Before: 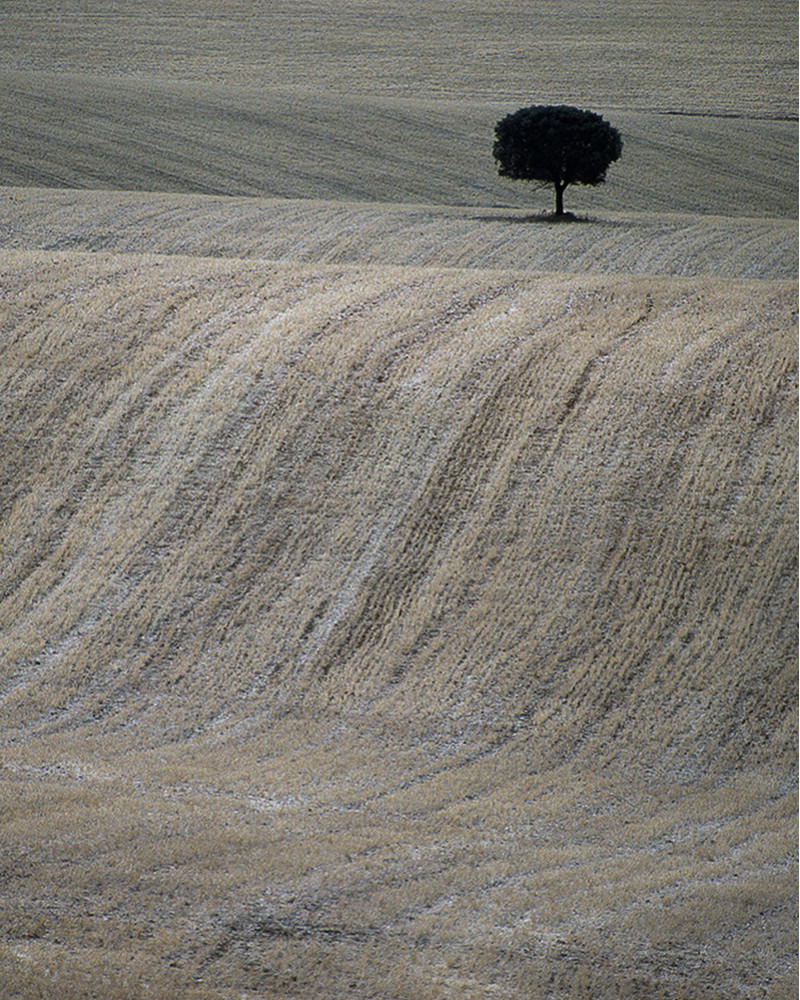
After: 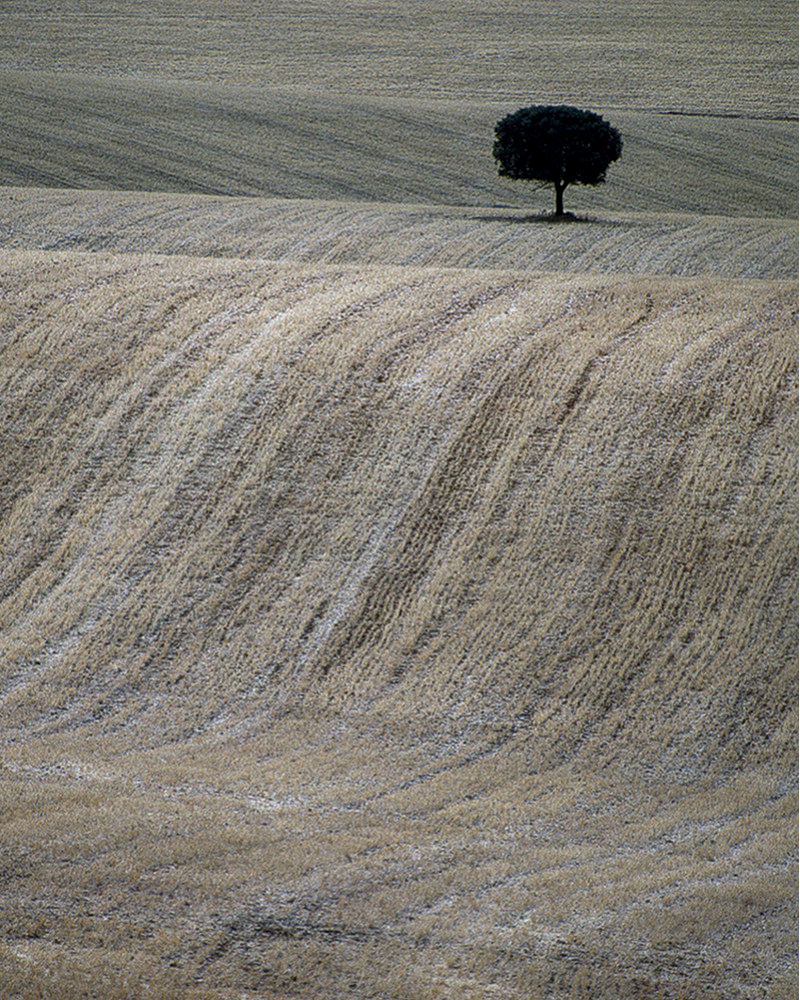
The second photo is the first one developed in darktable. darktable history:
color balance rgb: perceptual saturation grading › global saturation 20%, perceptual saturation grading › highlights -25%, perceptual saturation grading › shadows 25%
white balance: emerald 1
local contrast: on, module defaults
